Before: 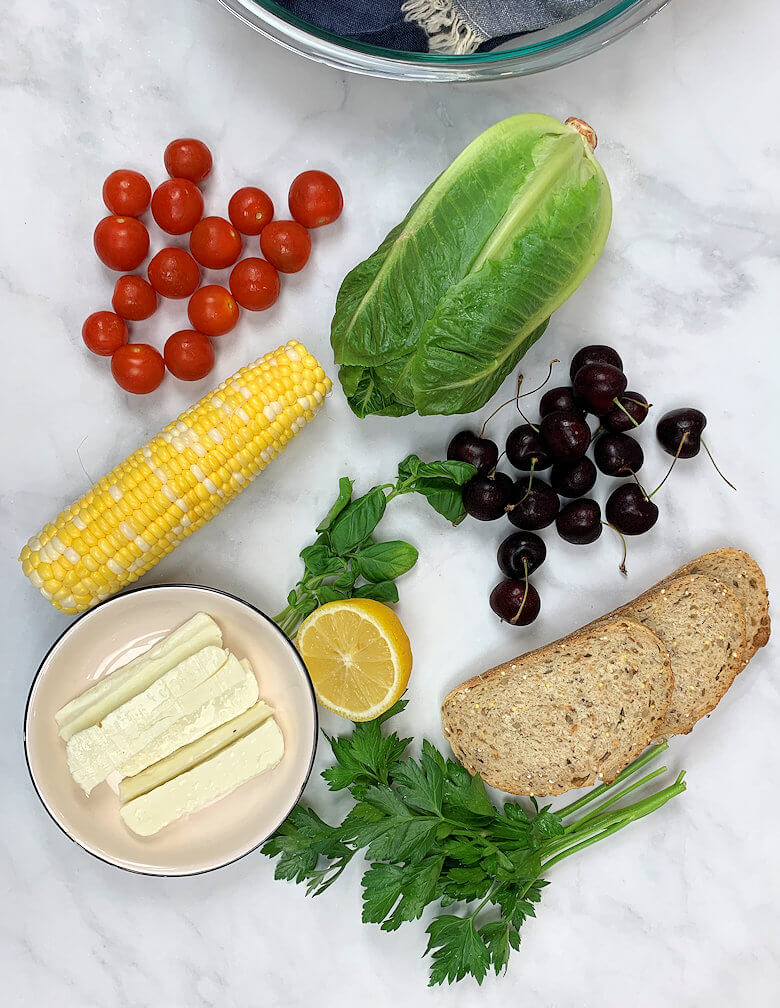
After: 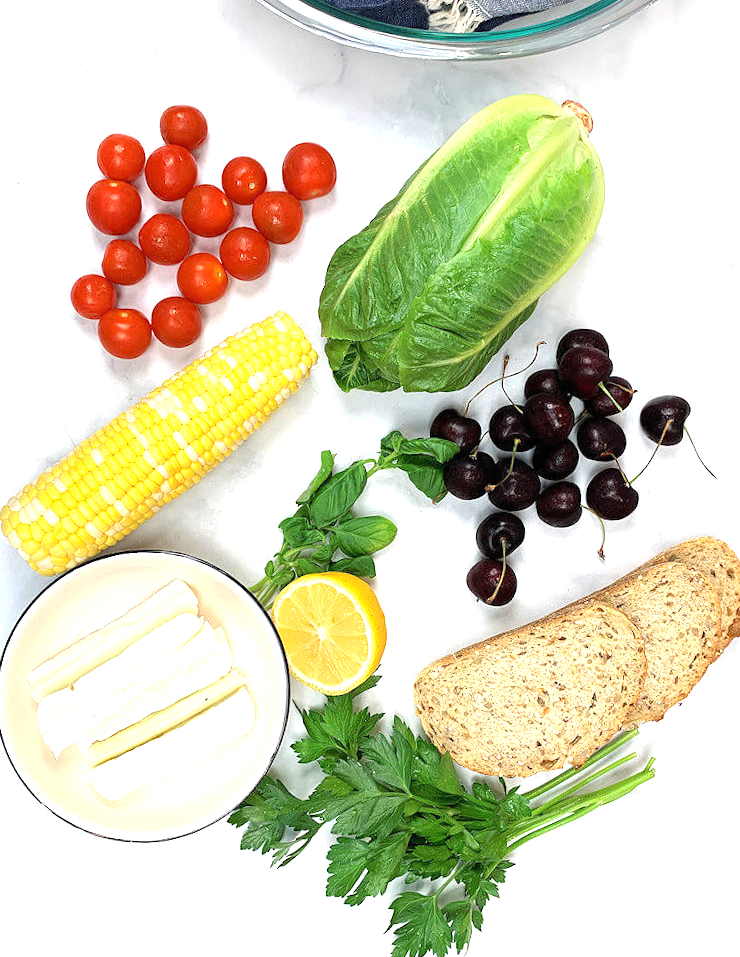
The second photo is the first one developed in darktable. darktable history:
crop and rotate: angle -2.38°
exposure: black level correction 0, exposure 0.95 EV, compensate exposure bias true, compensate highlight preservation false
